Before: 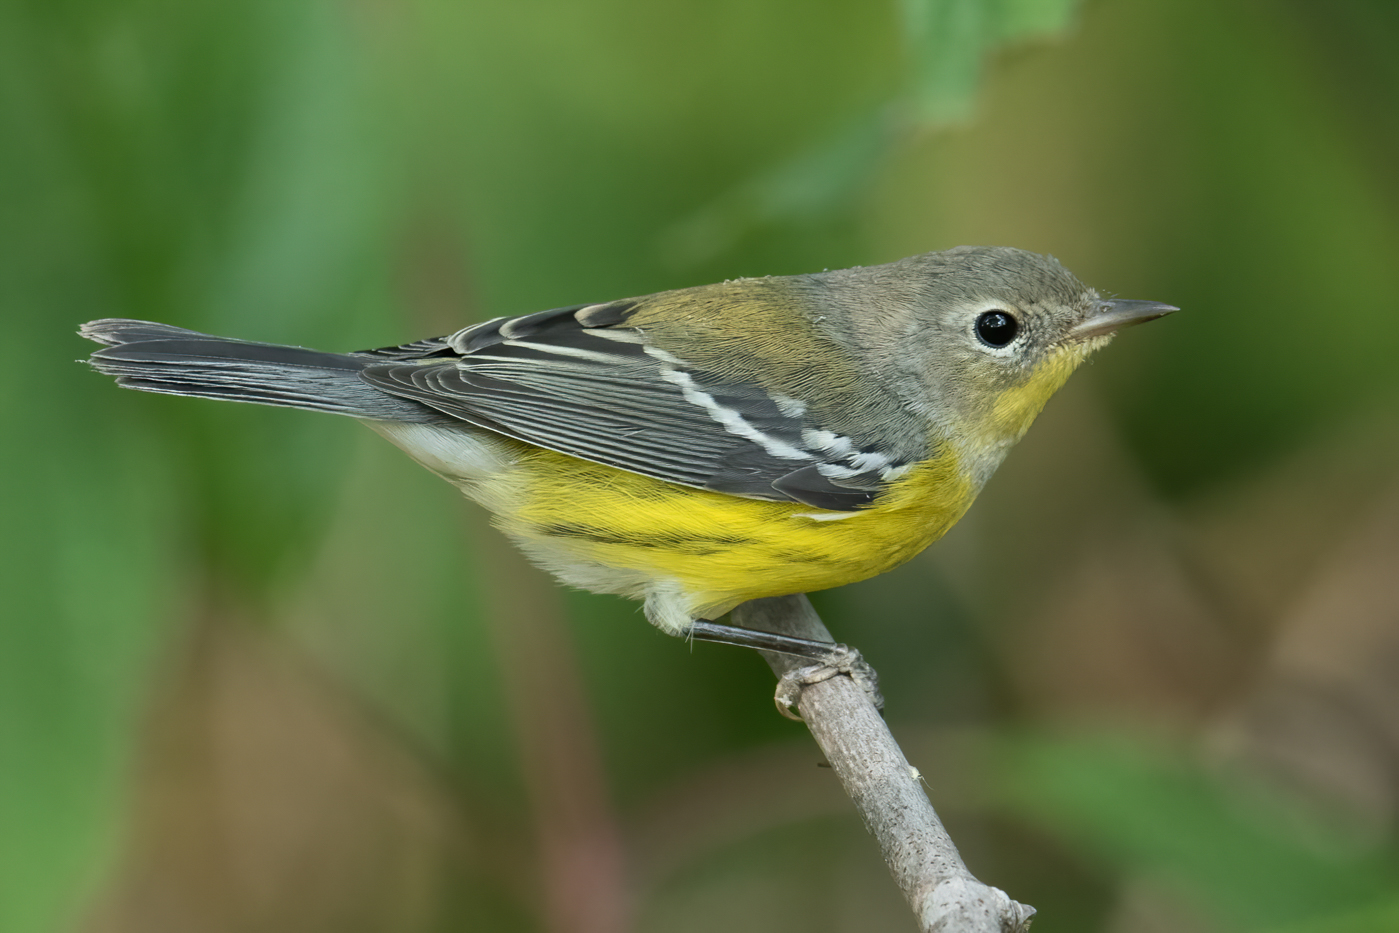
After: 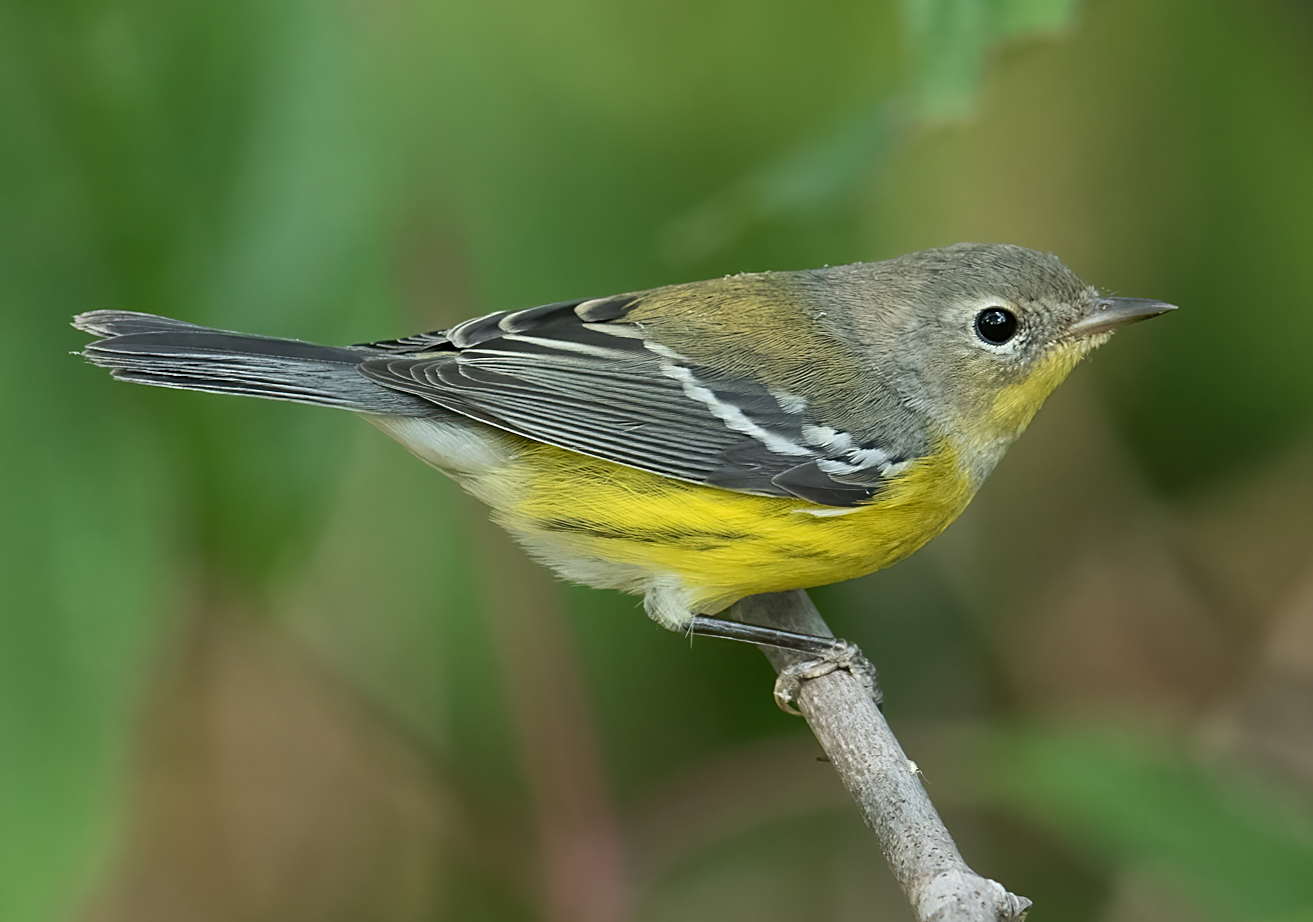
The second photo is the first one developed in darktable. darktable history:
rotate and perspective: rotation 0.174°, lens shift (vertical) 0.013, lens shift (horizontal) 0.019, shear 0.001, automatic cropping original format, crop left 0.007, crop right 0.991, crop top 0.016, crop bottom 0.997
crop and rotate: right 5.167%
sharpen: on, module defaults
